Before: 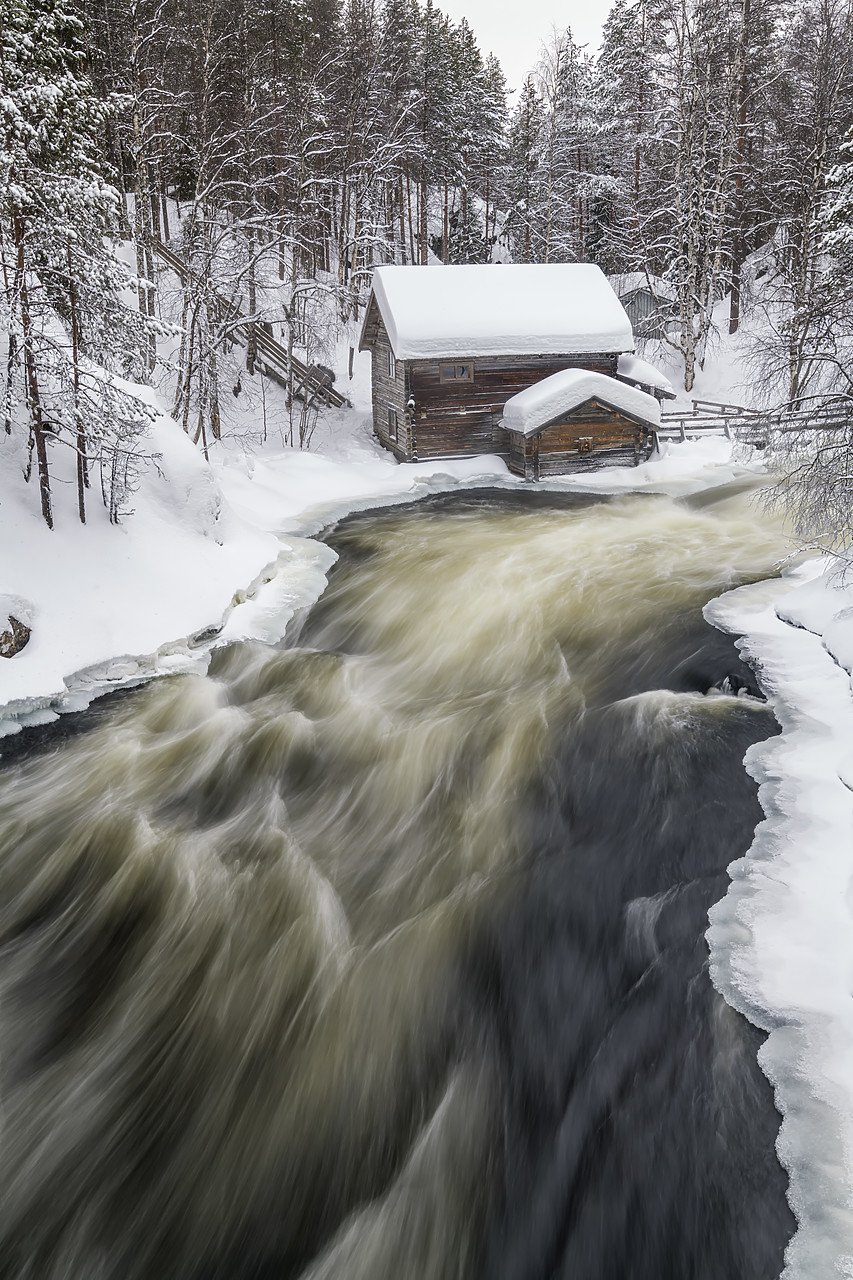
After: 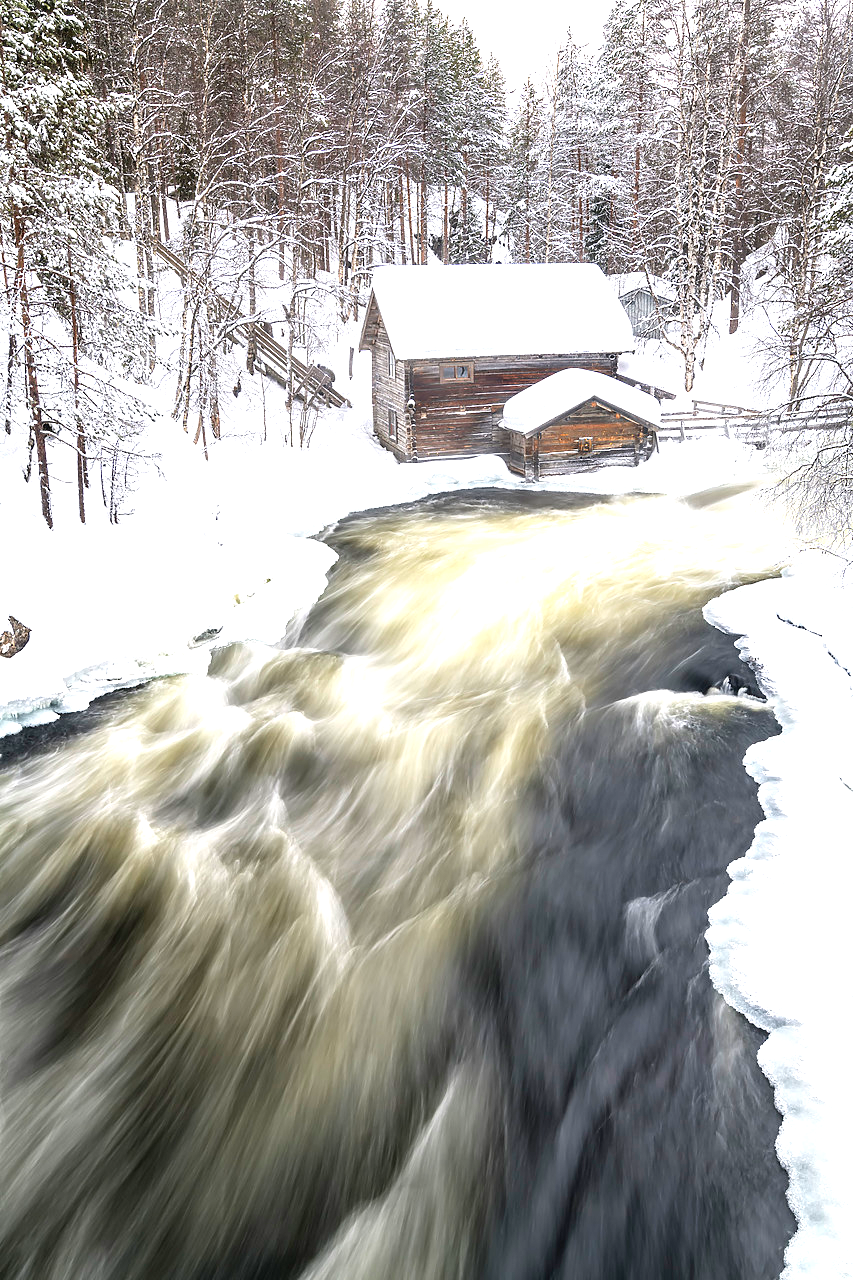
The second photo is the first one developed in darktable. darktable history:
exposure: black level correction 0, exposure 1.701 EV, compensate exposure bias true, compensate highlight preservation false
